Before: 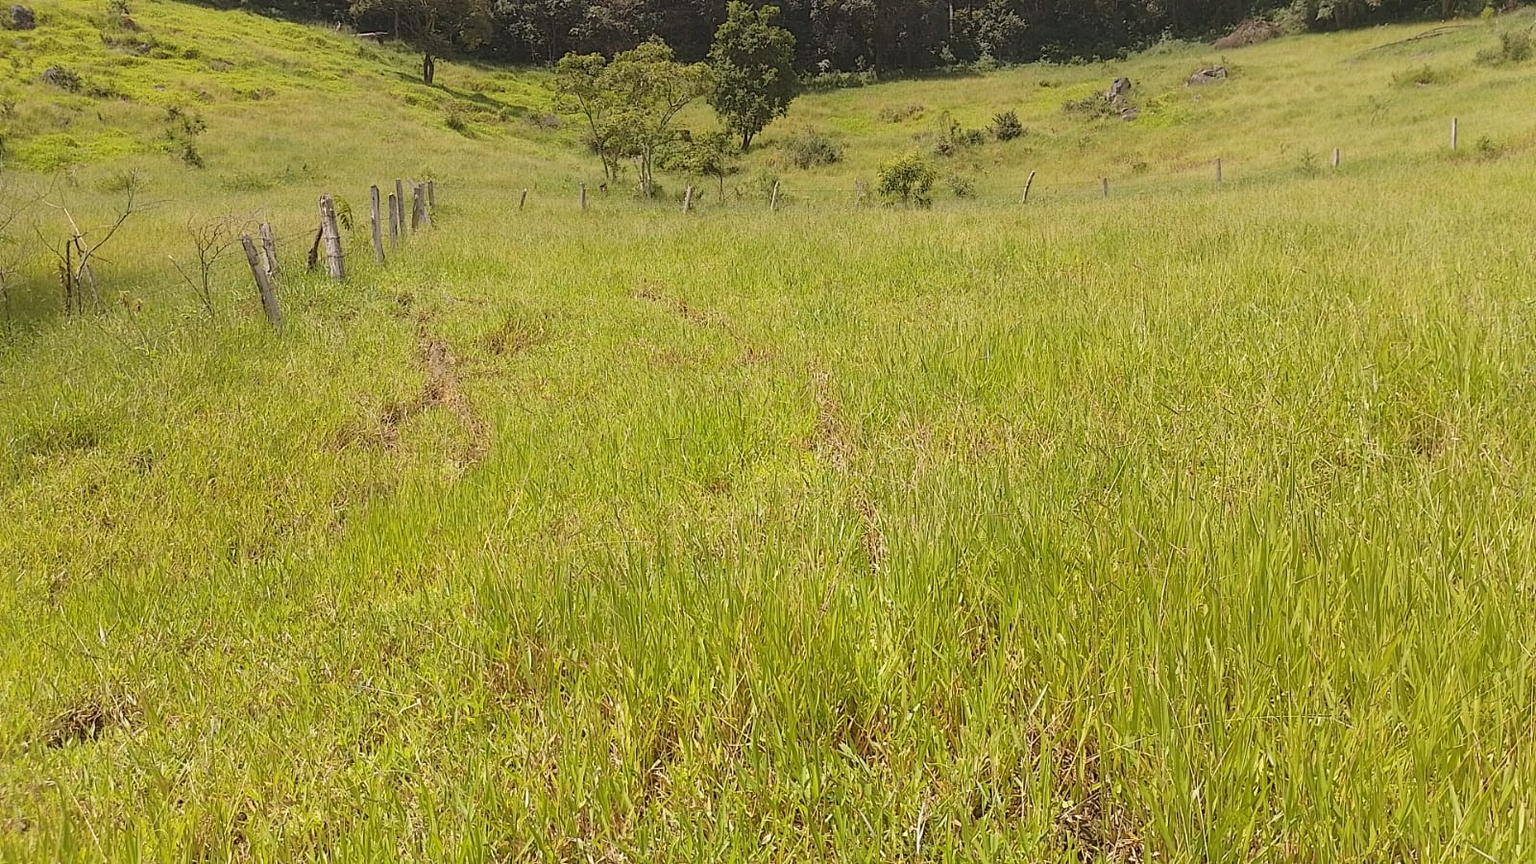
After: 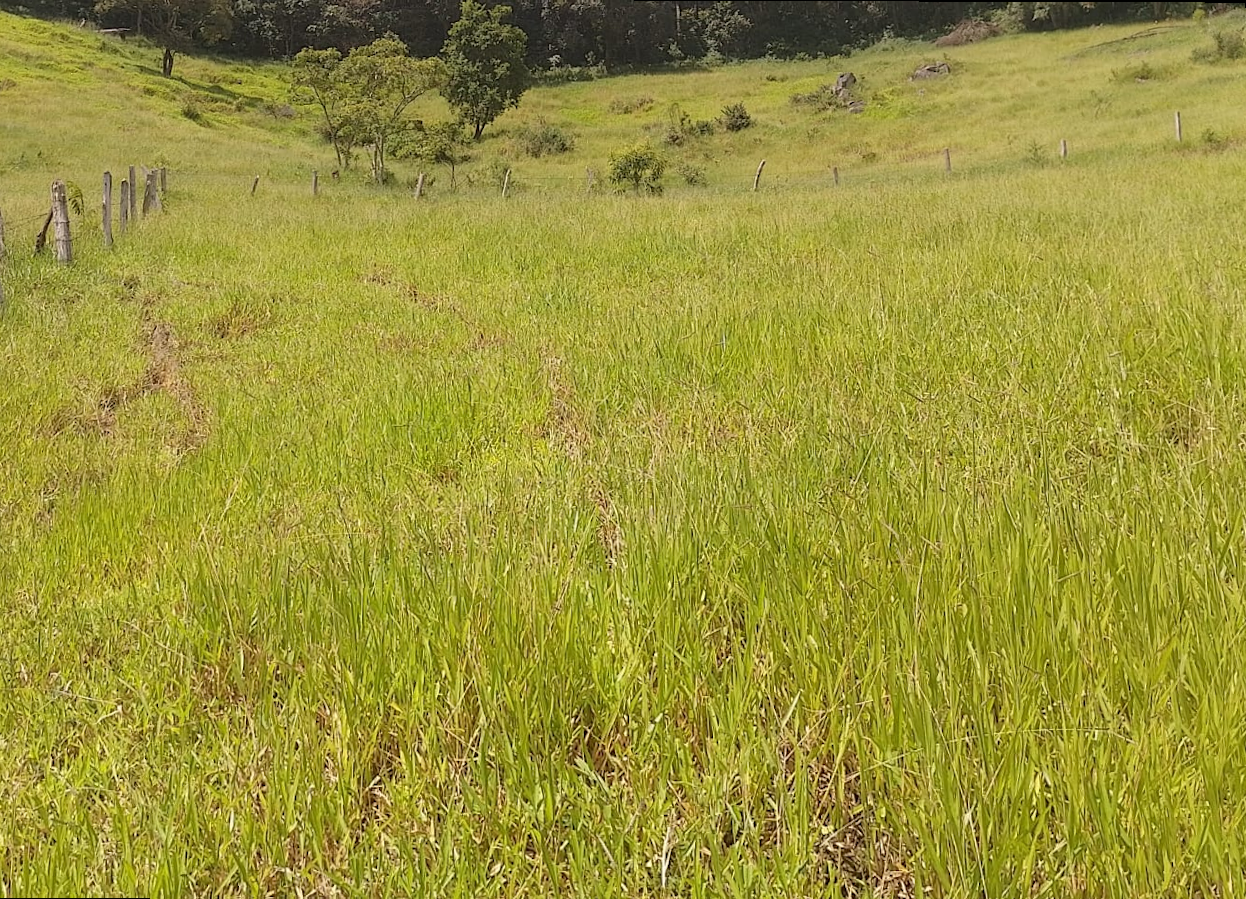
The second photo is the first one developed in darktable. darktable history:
rotate and perspective: rotation 0.215°, lens shift (vertical) -0.139, crop left 0.069, crop right 0.939, crop top 0.002, crop bottom 0.996
crop: left 16.145%
